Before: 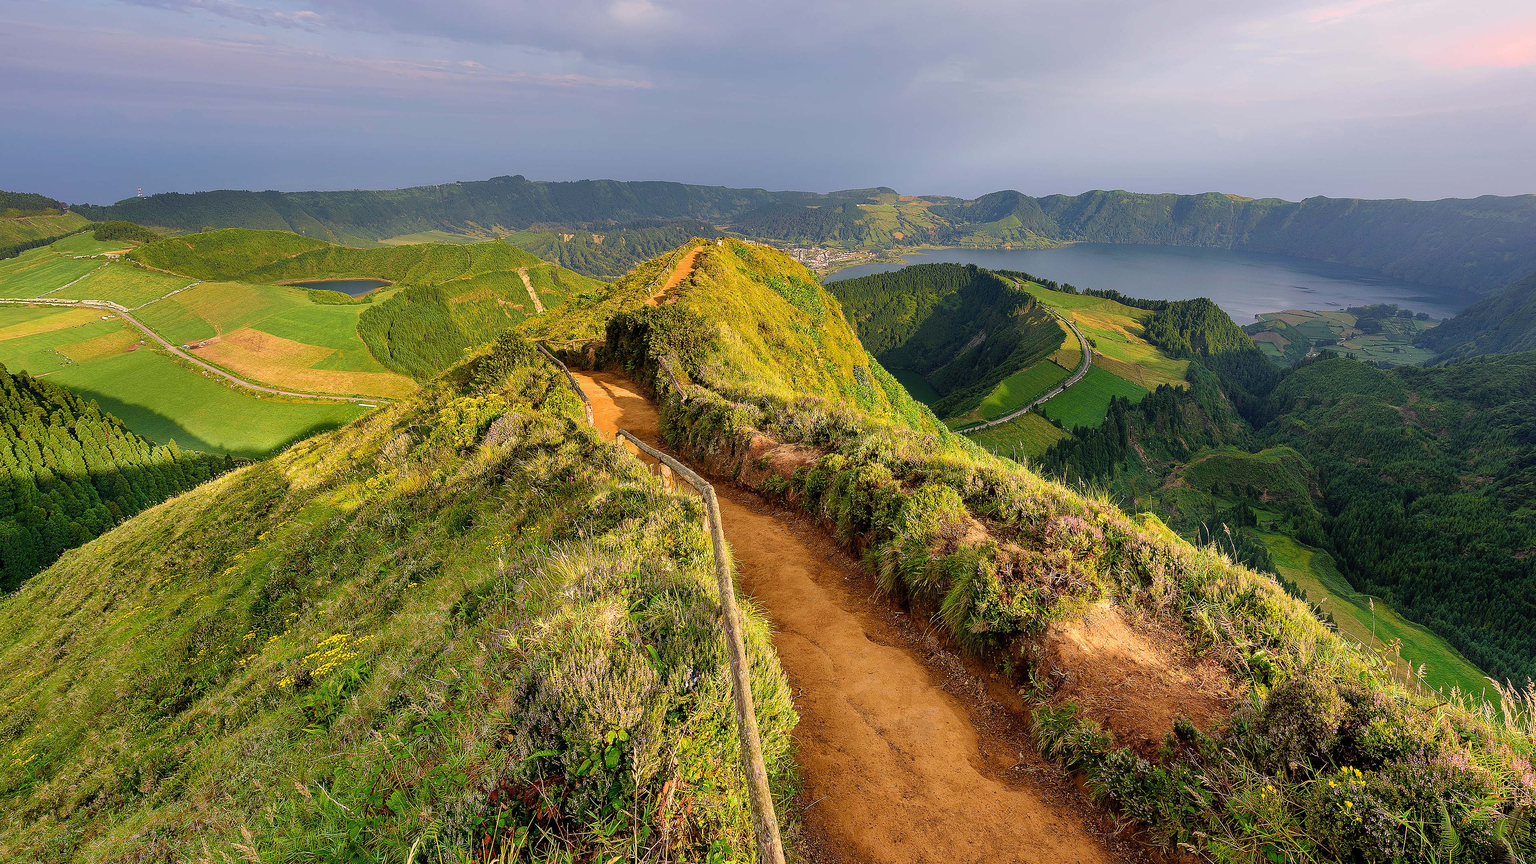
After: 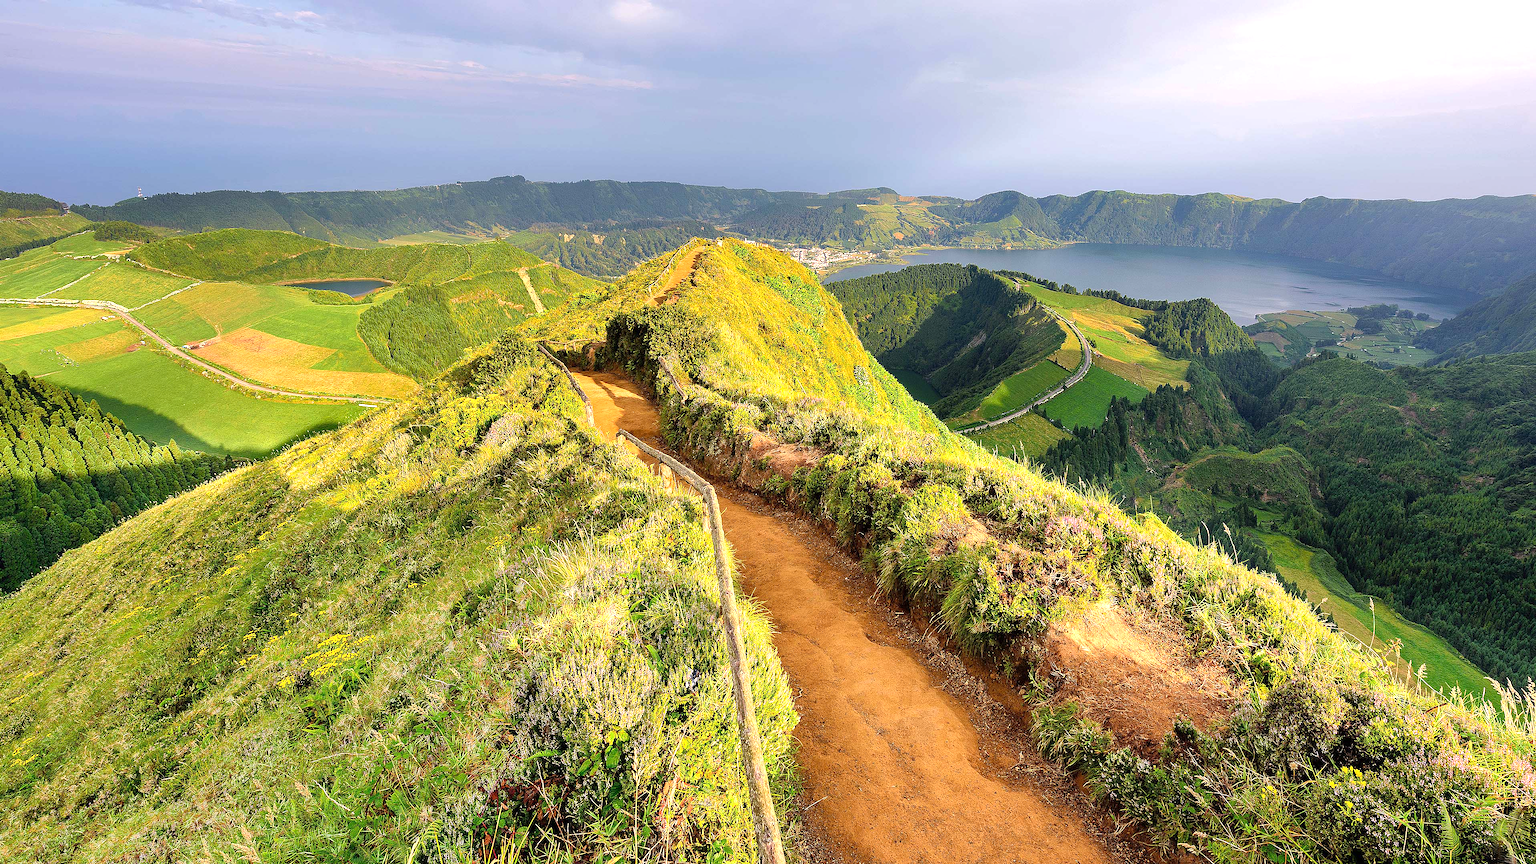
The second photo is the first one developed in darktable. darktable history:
exposure: exposure 0.659 EV, compensate highlight preservation false
